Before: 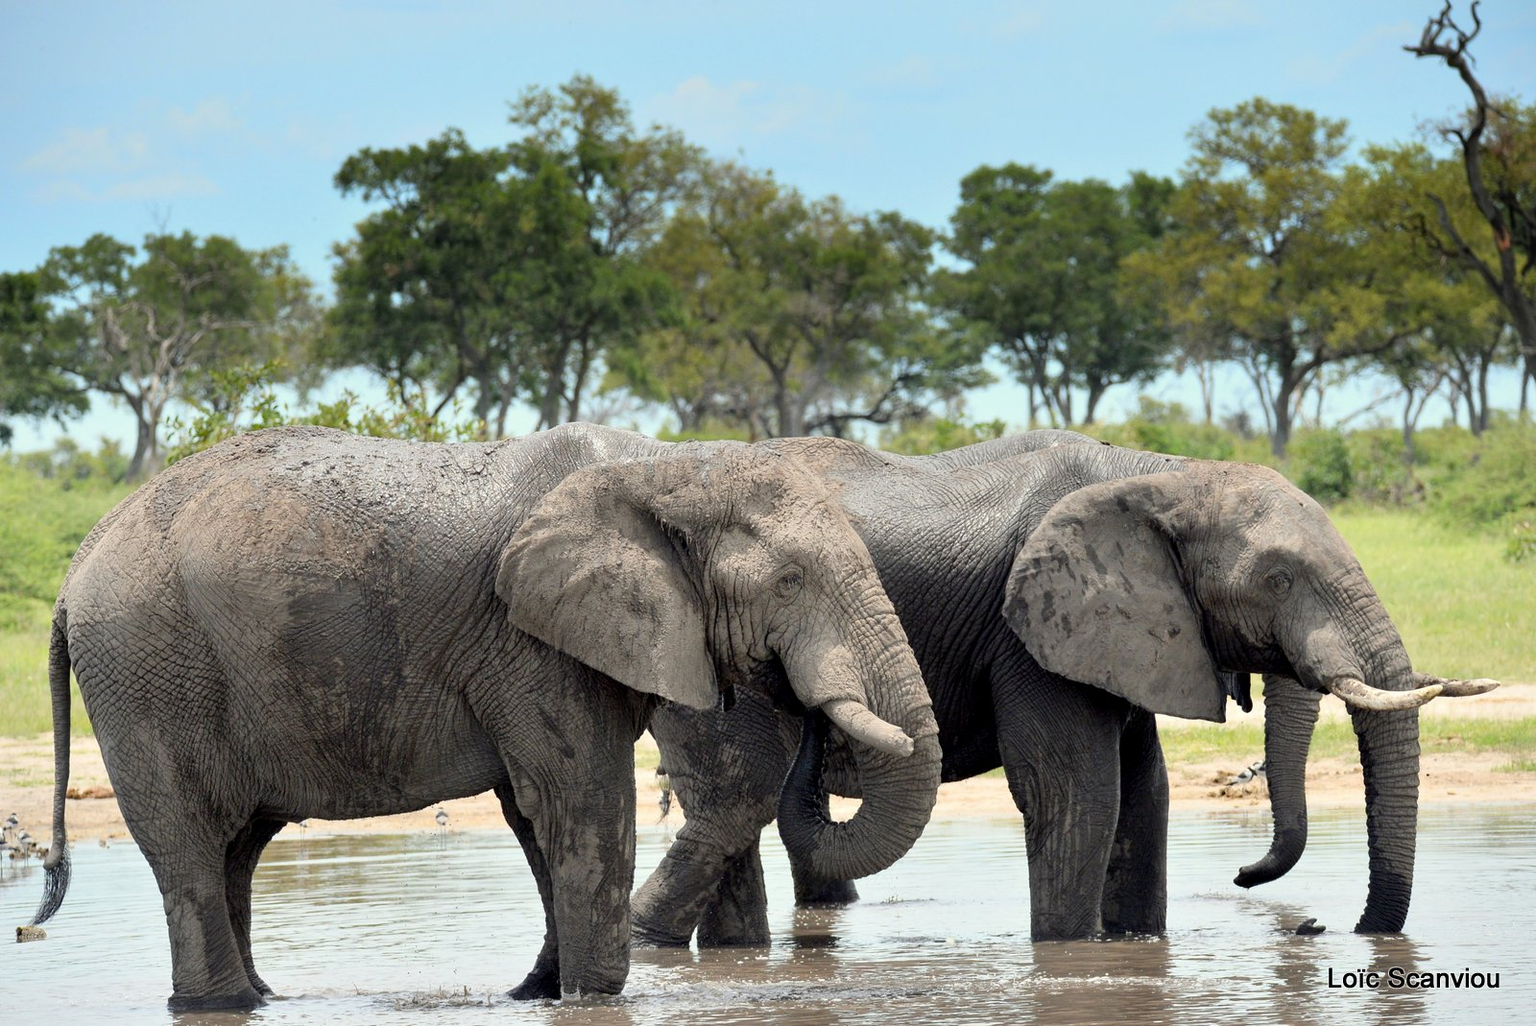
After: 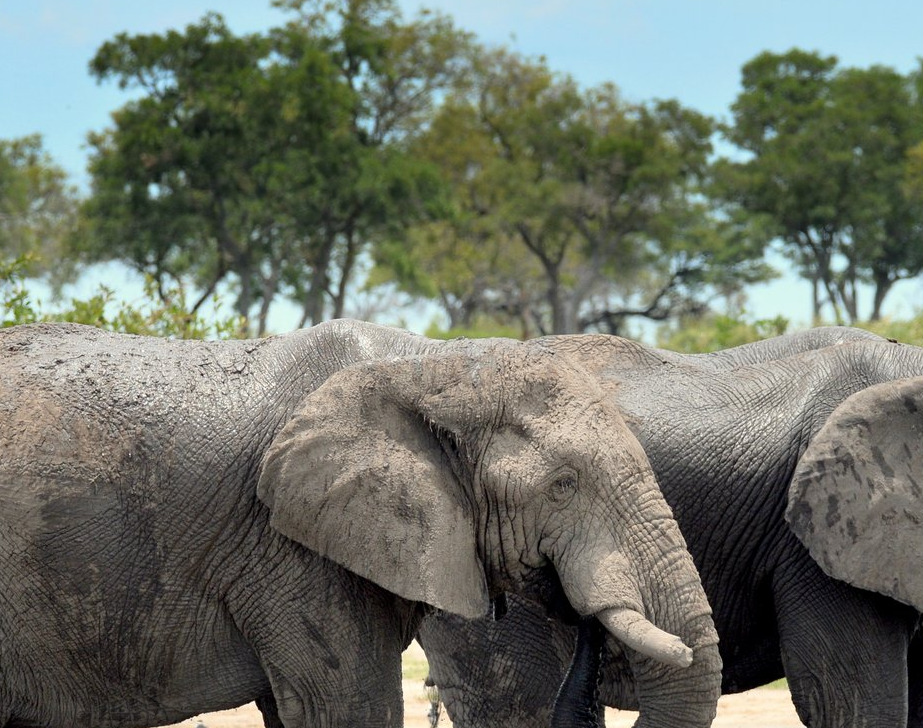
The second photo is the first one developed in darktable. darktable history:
crop: left 16.2%, top 11.365%, right 26.088%, bottom 20.494%
